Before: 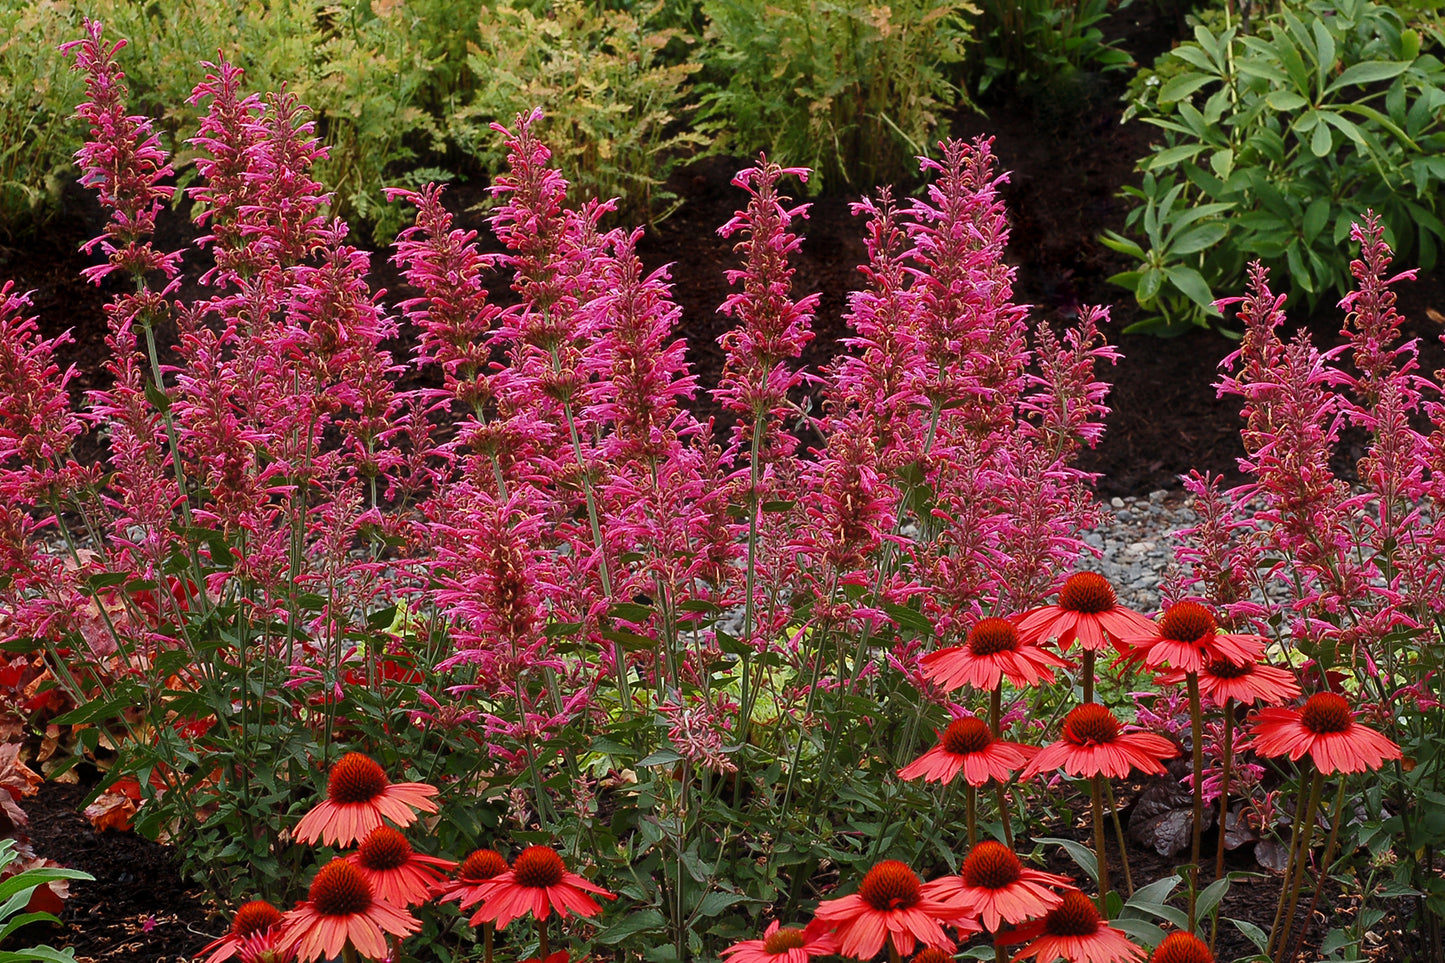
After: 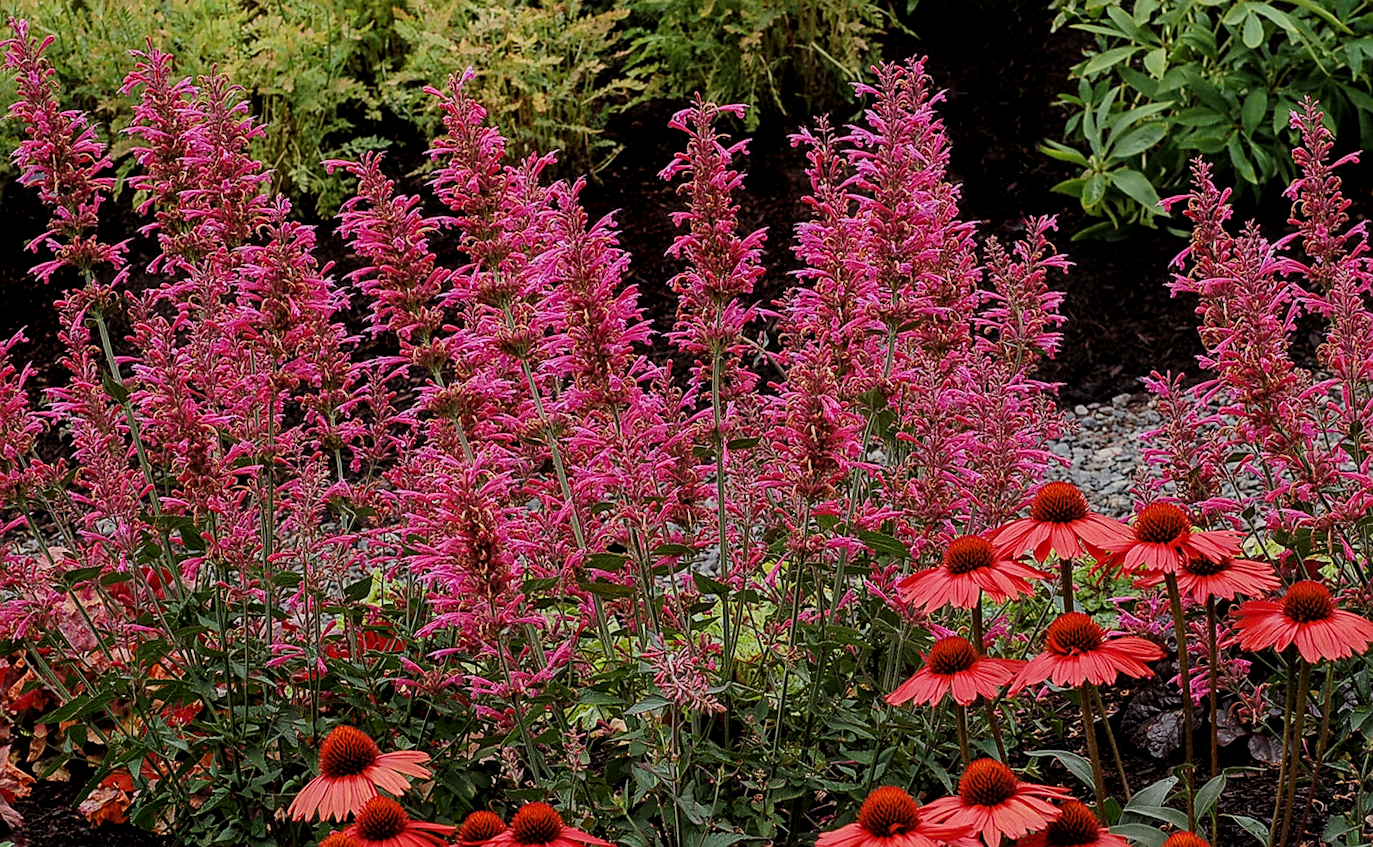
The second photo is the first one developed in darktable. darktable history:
rotate and perspective: rotation -5°, crop left 0.05, crop right 0.952, crop top 0.11, crop bottom 0.89
filmic rgb: black relative exposure -7.65 EV, white relative exposure 4.56 EV, hardness 3.61, color science v6 (2022)
local contrast: on, module defaults
sharpen: on, module defaults
